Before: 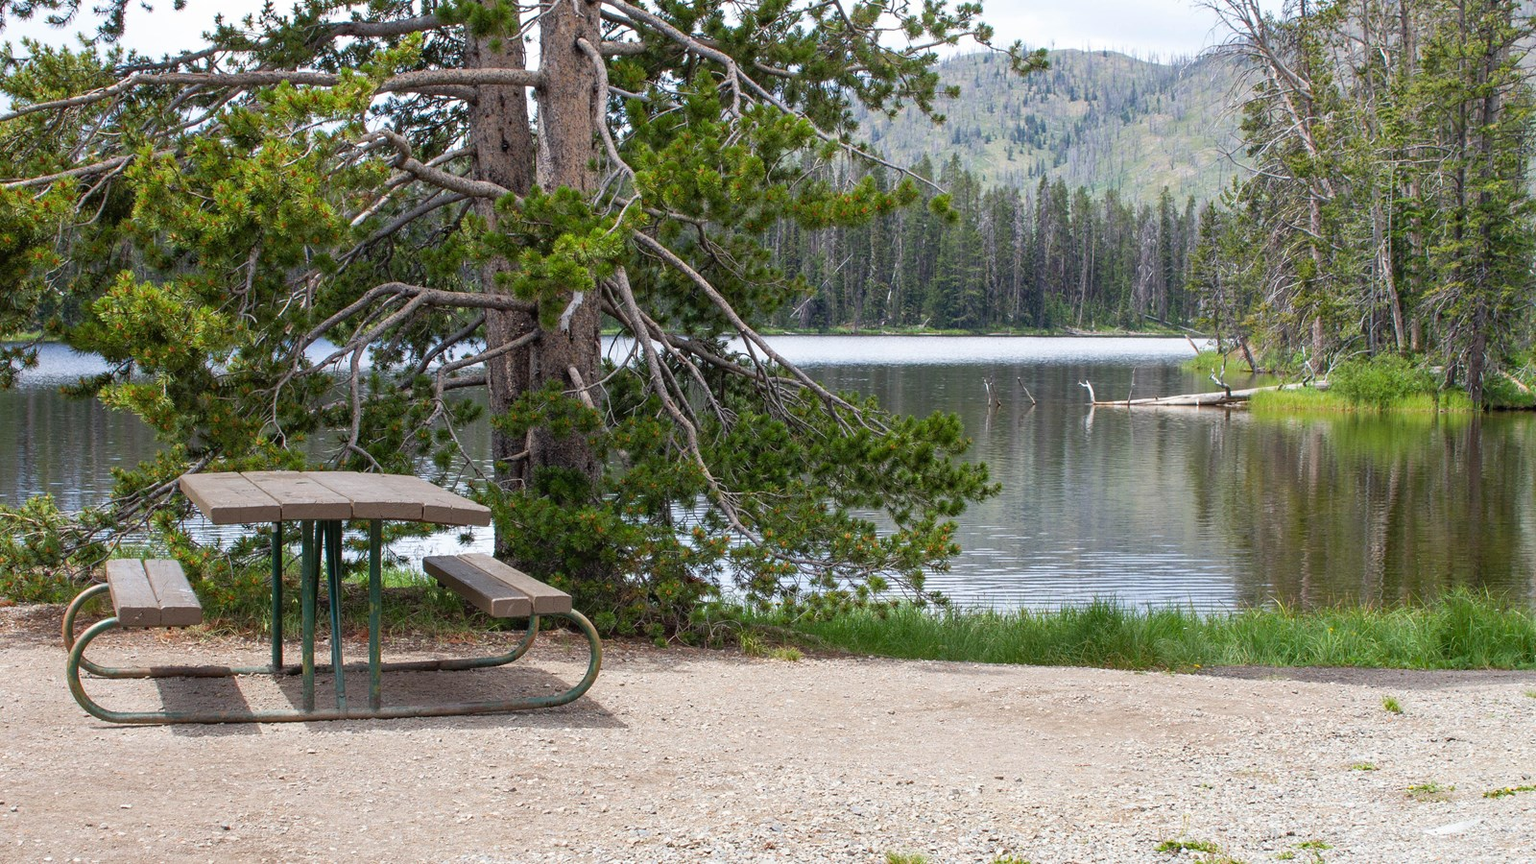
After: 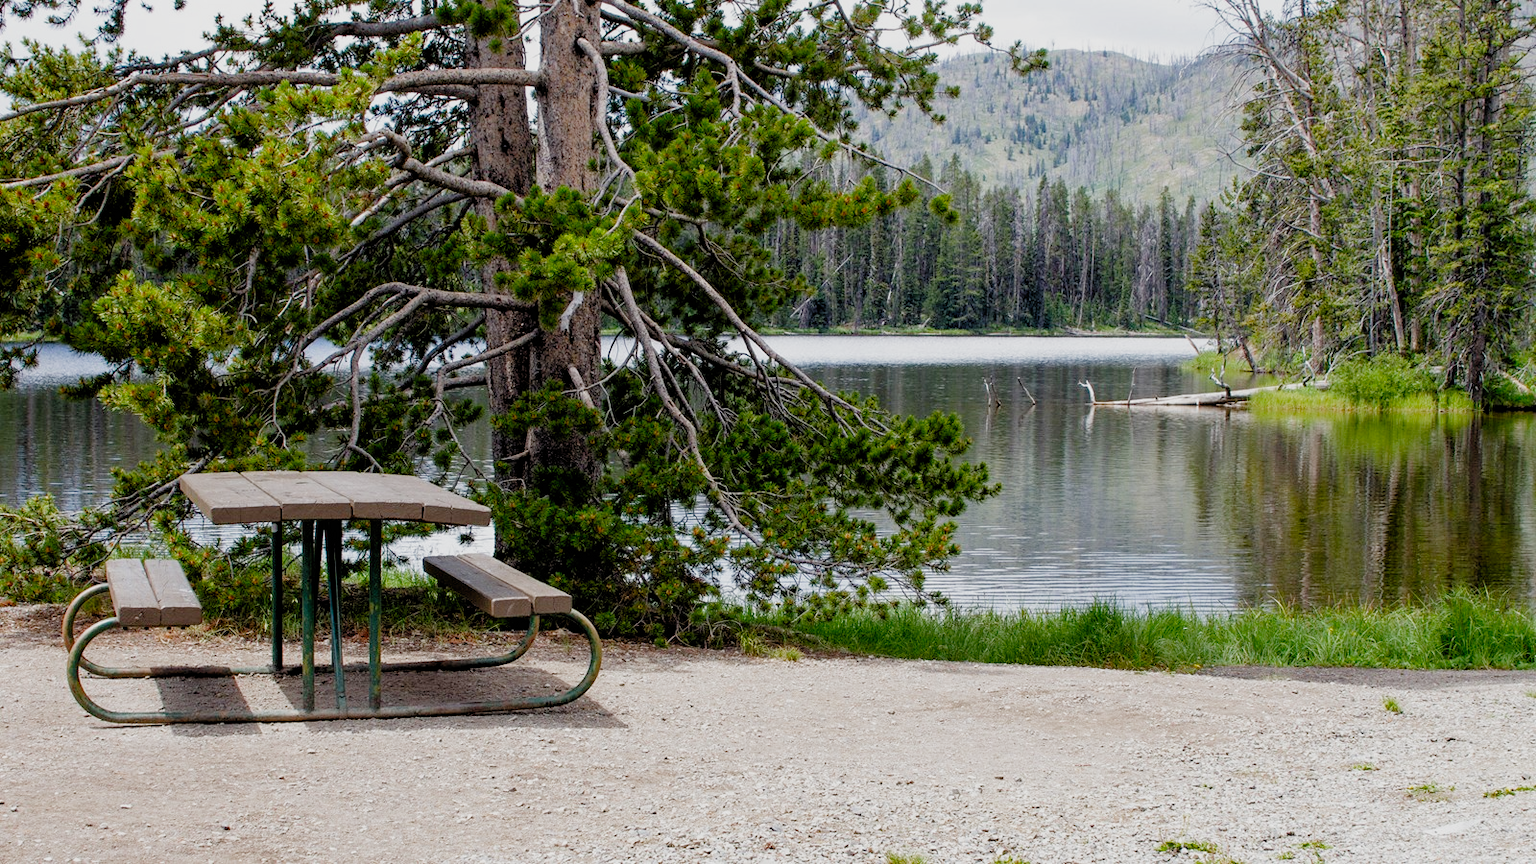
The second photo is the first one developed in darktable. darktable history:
filmic rgb: black relative exposure -3.83 EV, white relative exposure 3.48 EV, hardness 2.59, contrast 1.103, preserve chrominance no, color science v3 (2019), use custom middle-gray values true
